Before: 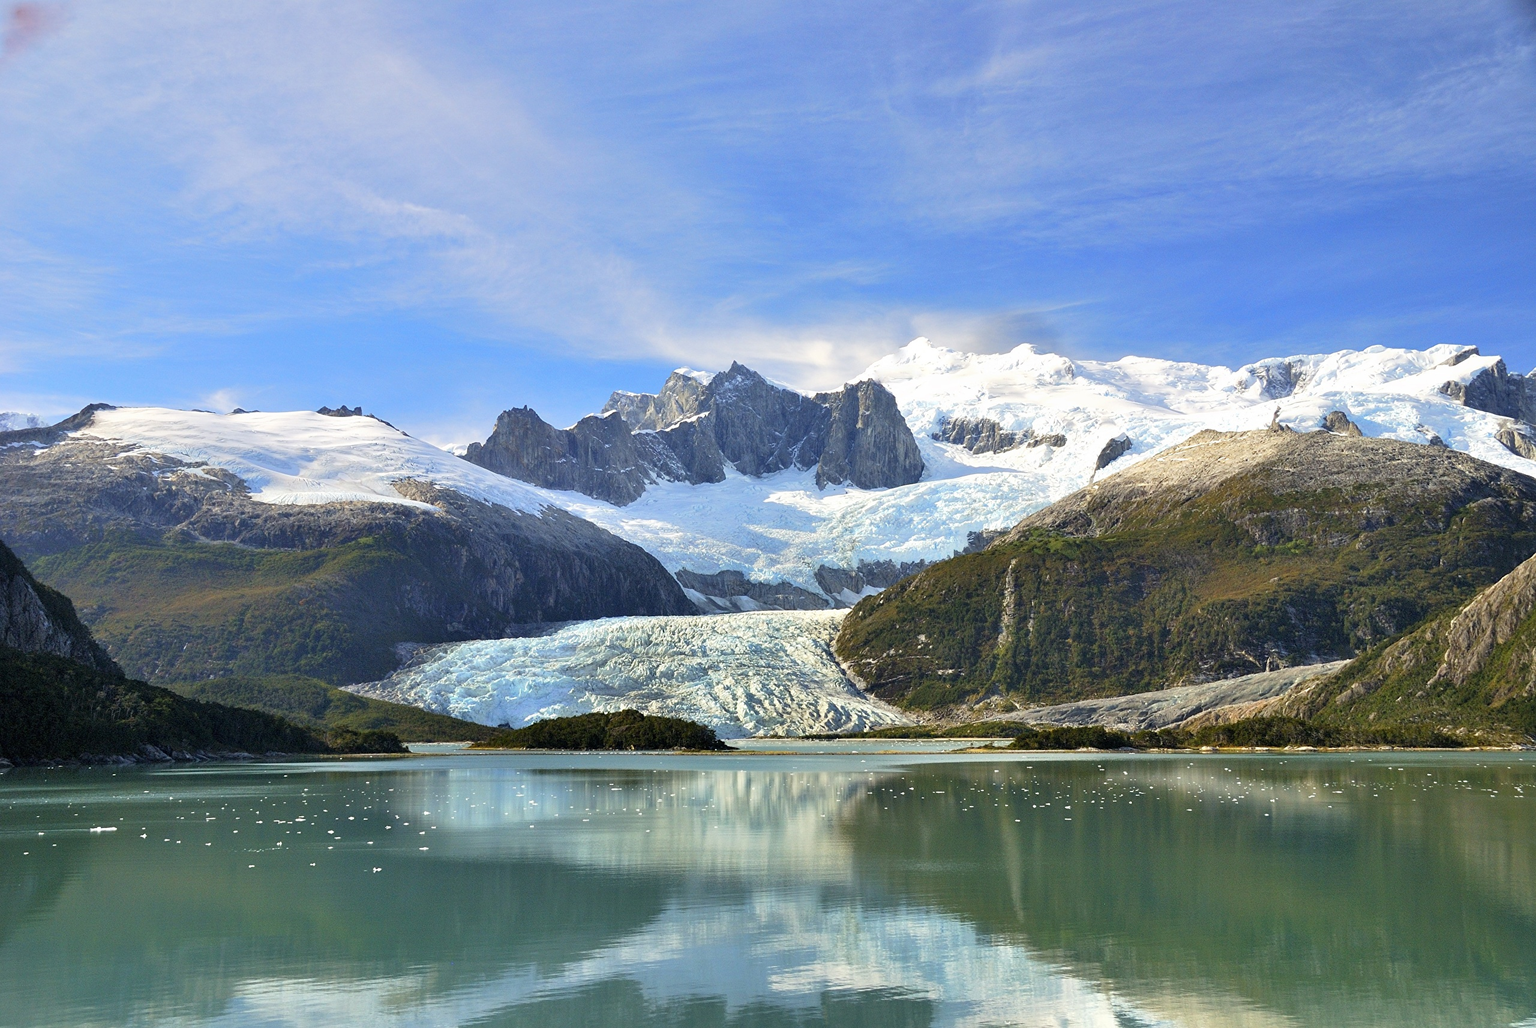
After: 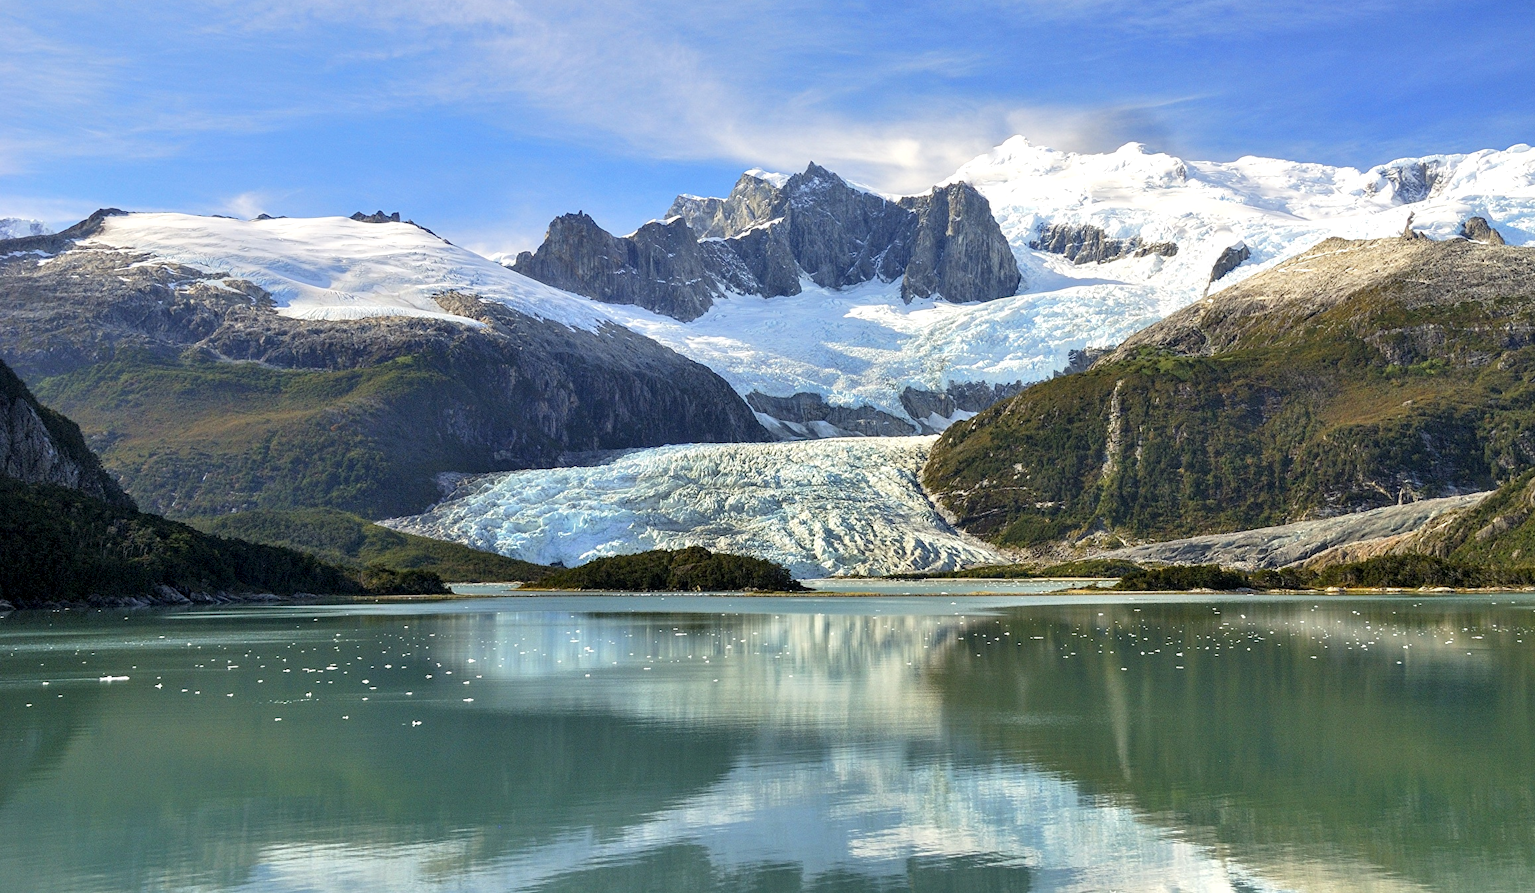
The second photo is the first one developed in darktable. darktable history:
crop: top 20.916%, right 9.437%, bottom 0.316%
local contrast: on, module defaults
